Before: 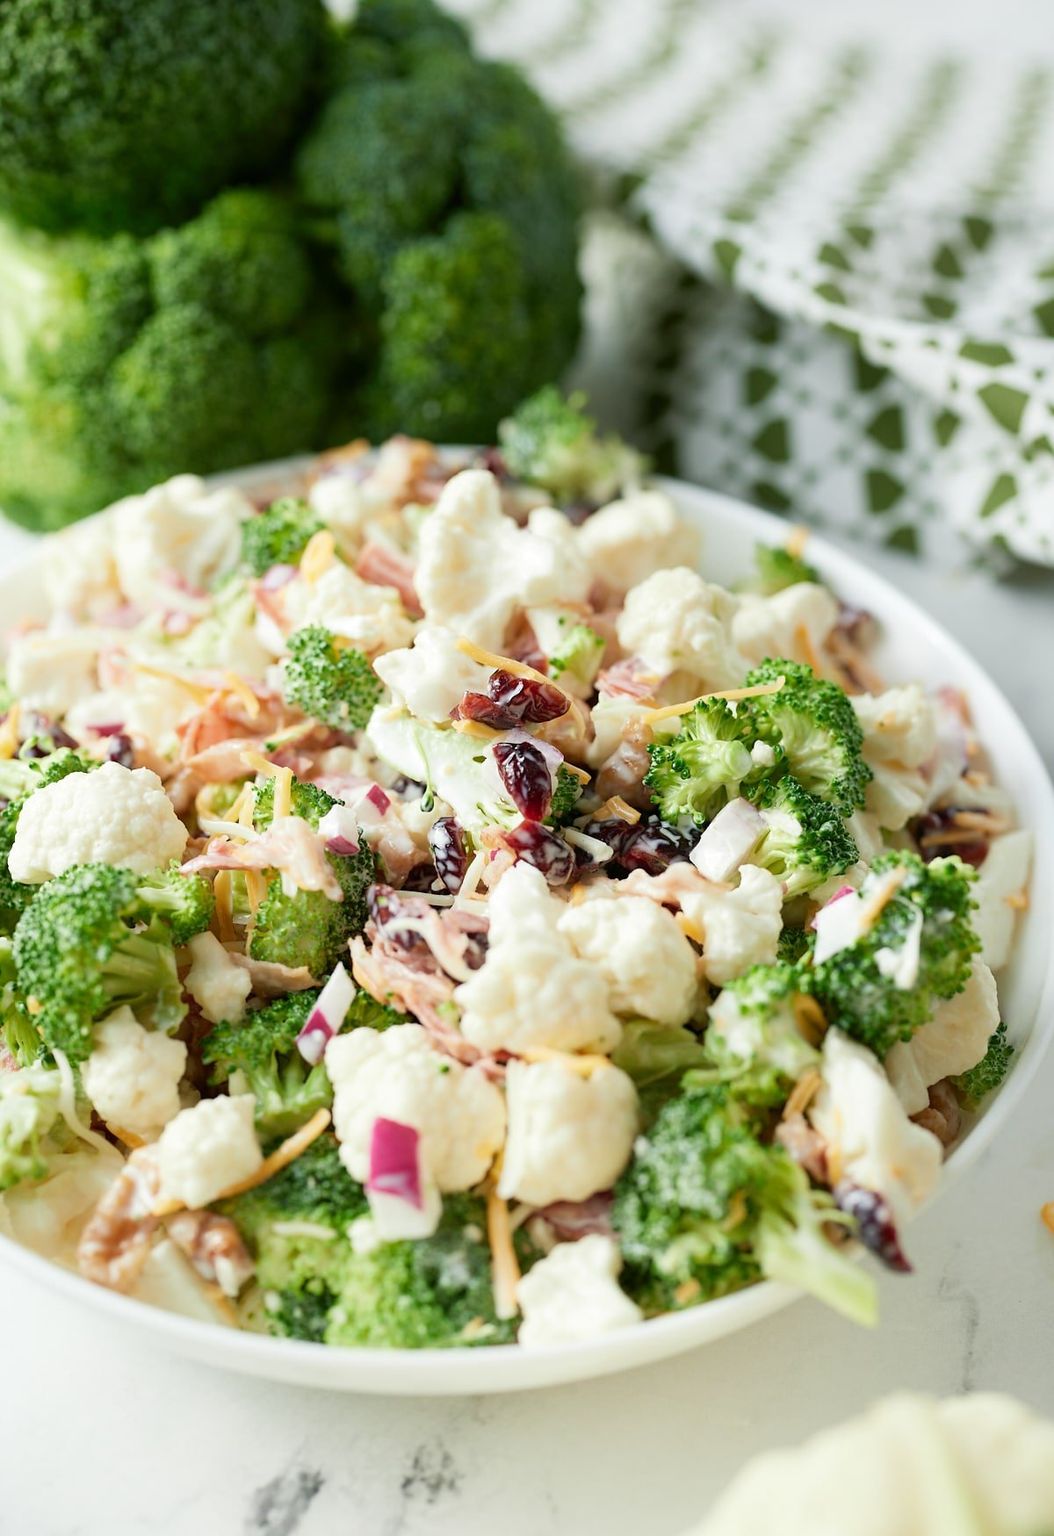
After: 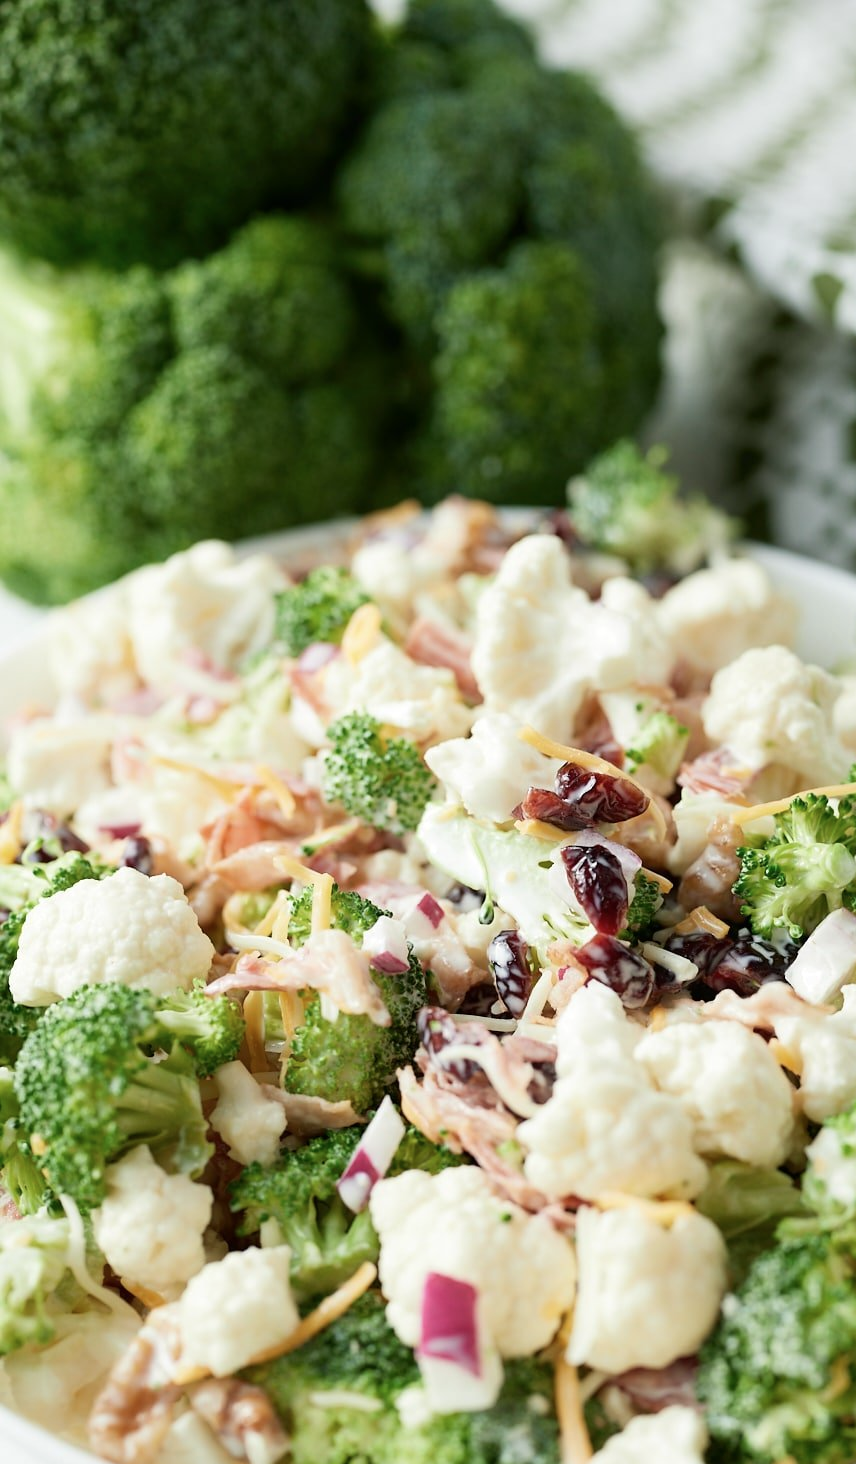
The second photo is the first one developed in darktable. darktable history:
contrast brightness saturation: contrast 0.062, brightness -0.013, saturation -0.228
color correction: highlights b* 0.038, saturation 1.14
crop: right 28.653%, bottom 16.279%
